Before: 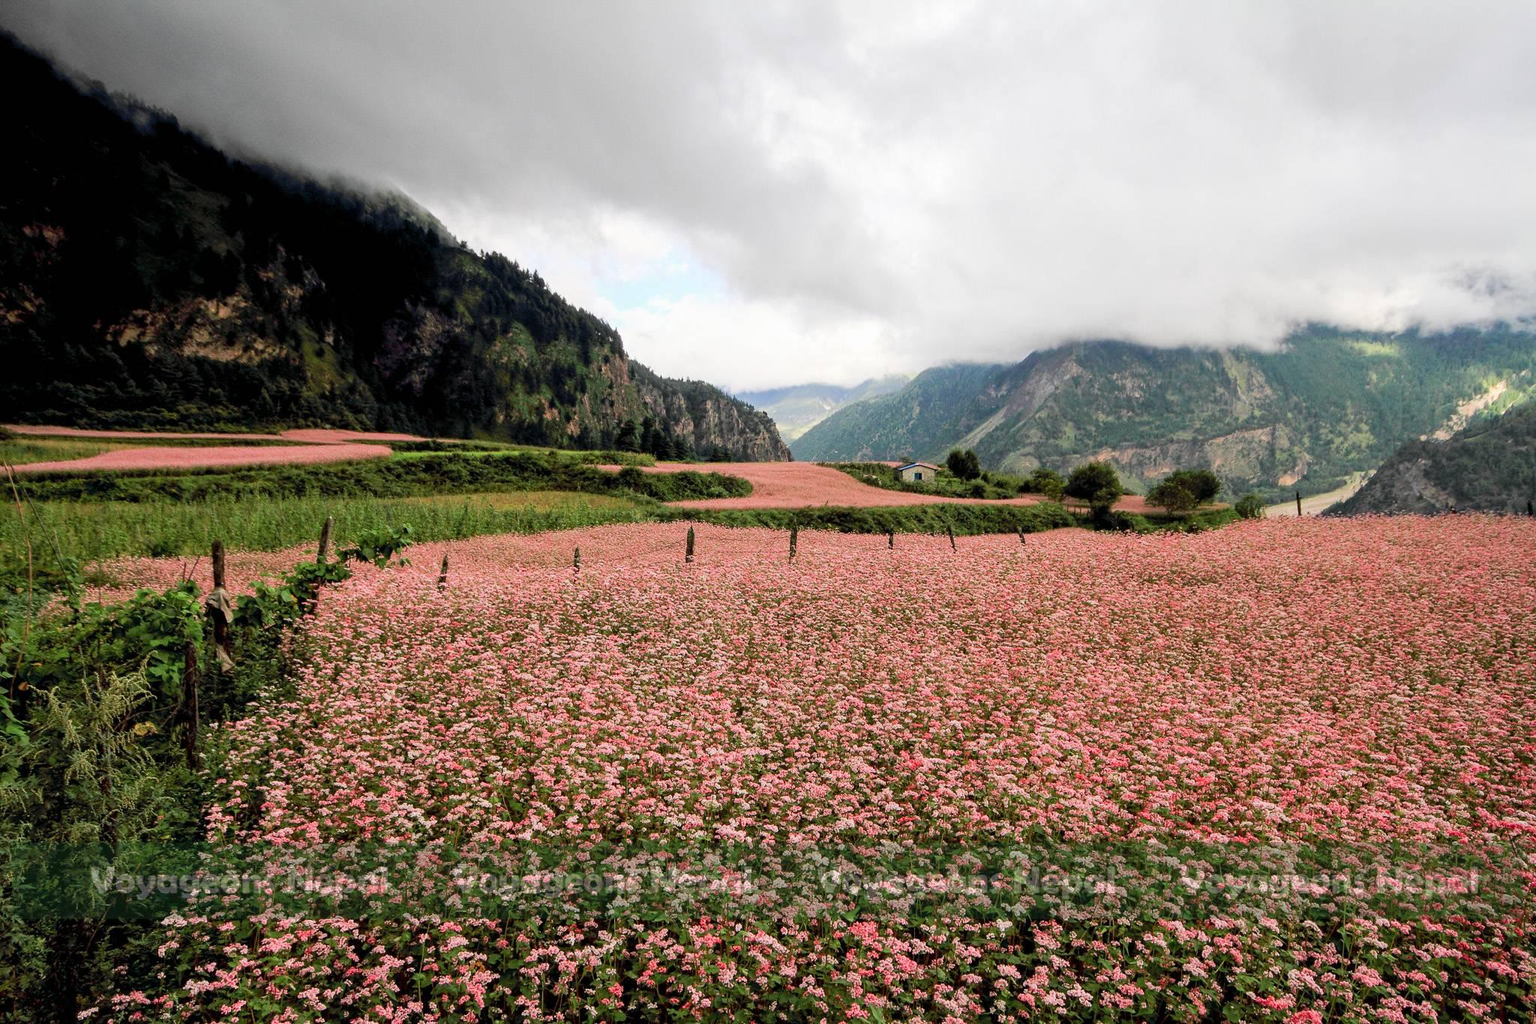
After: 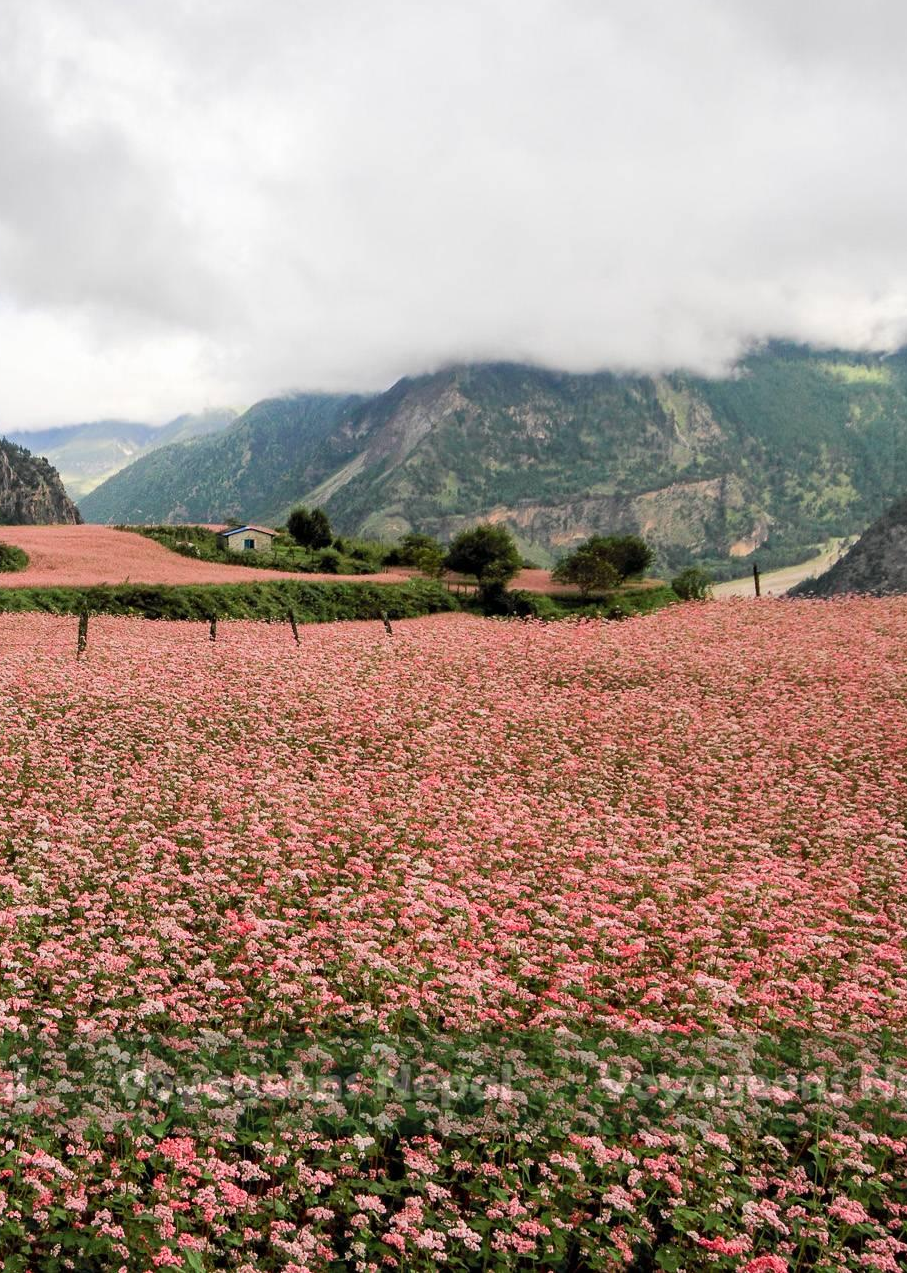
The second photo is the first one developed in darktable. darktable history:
crop: left 47.622%, top 6.713%, right 8.061%
